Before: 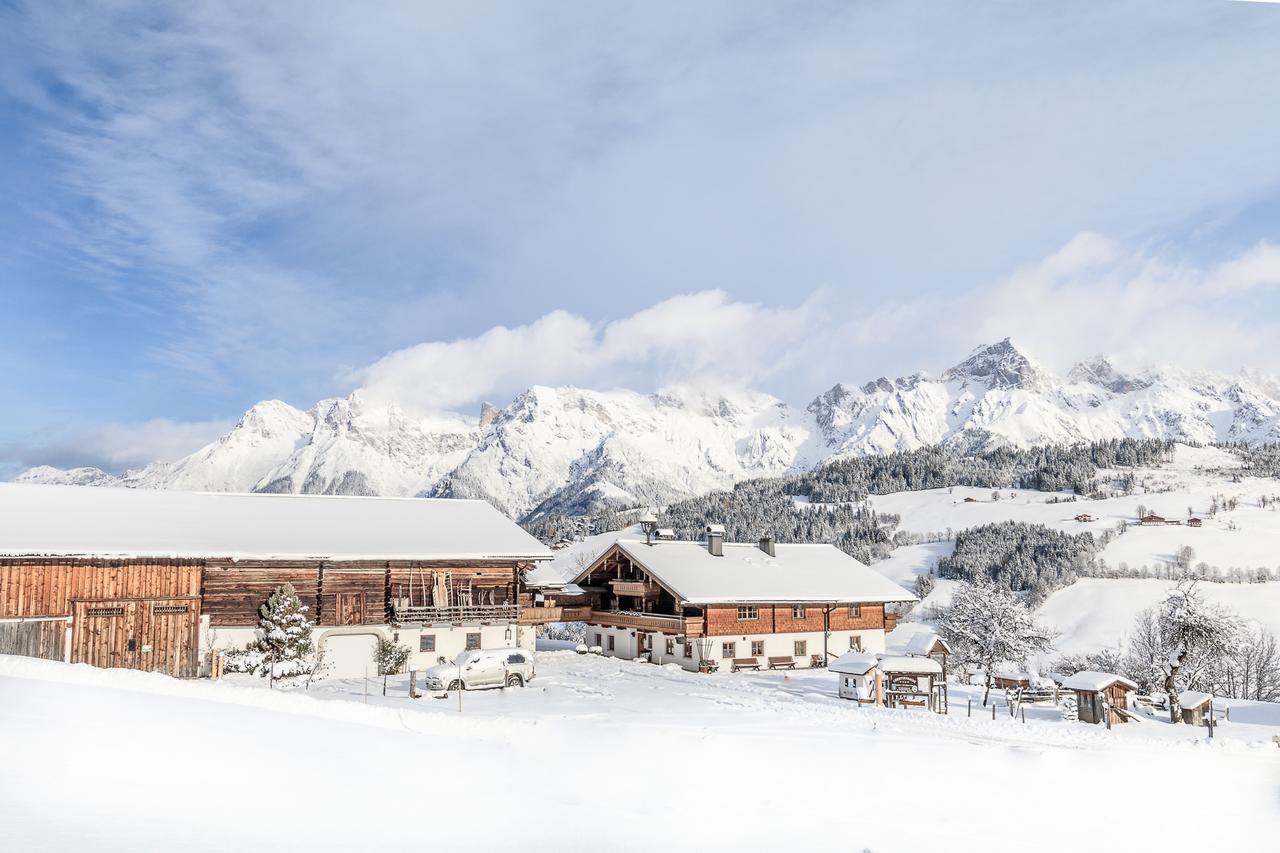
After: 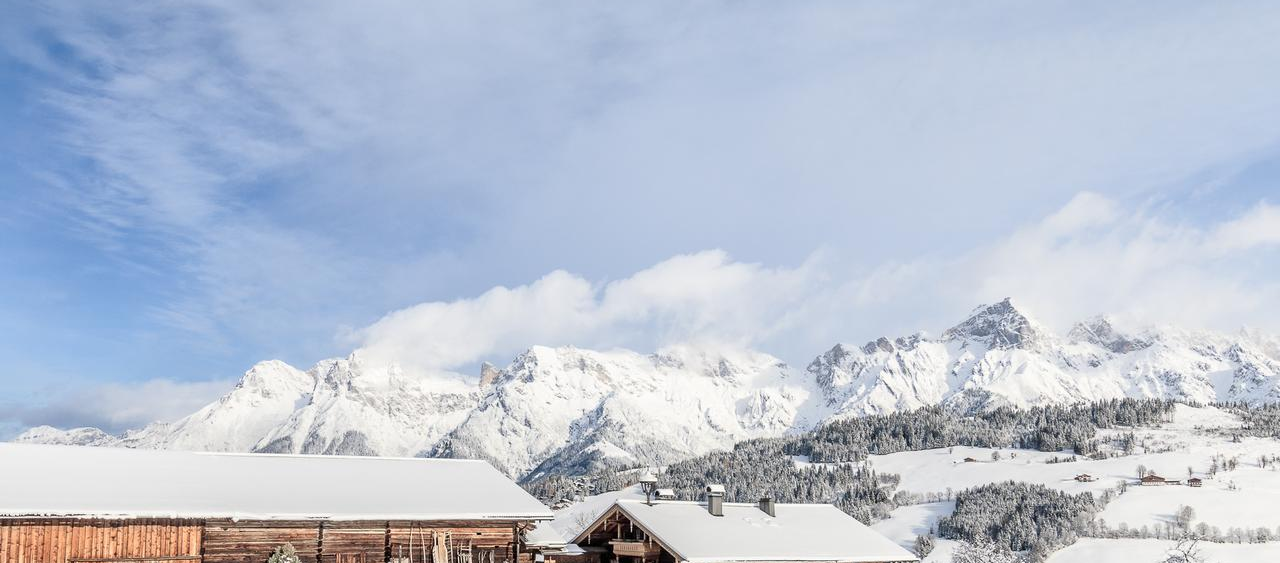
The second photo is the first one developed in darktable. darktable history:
crop and rotate: top 4.812%, bottom 29.1%
